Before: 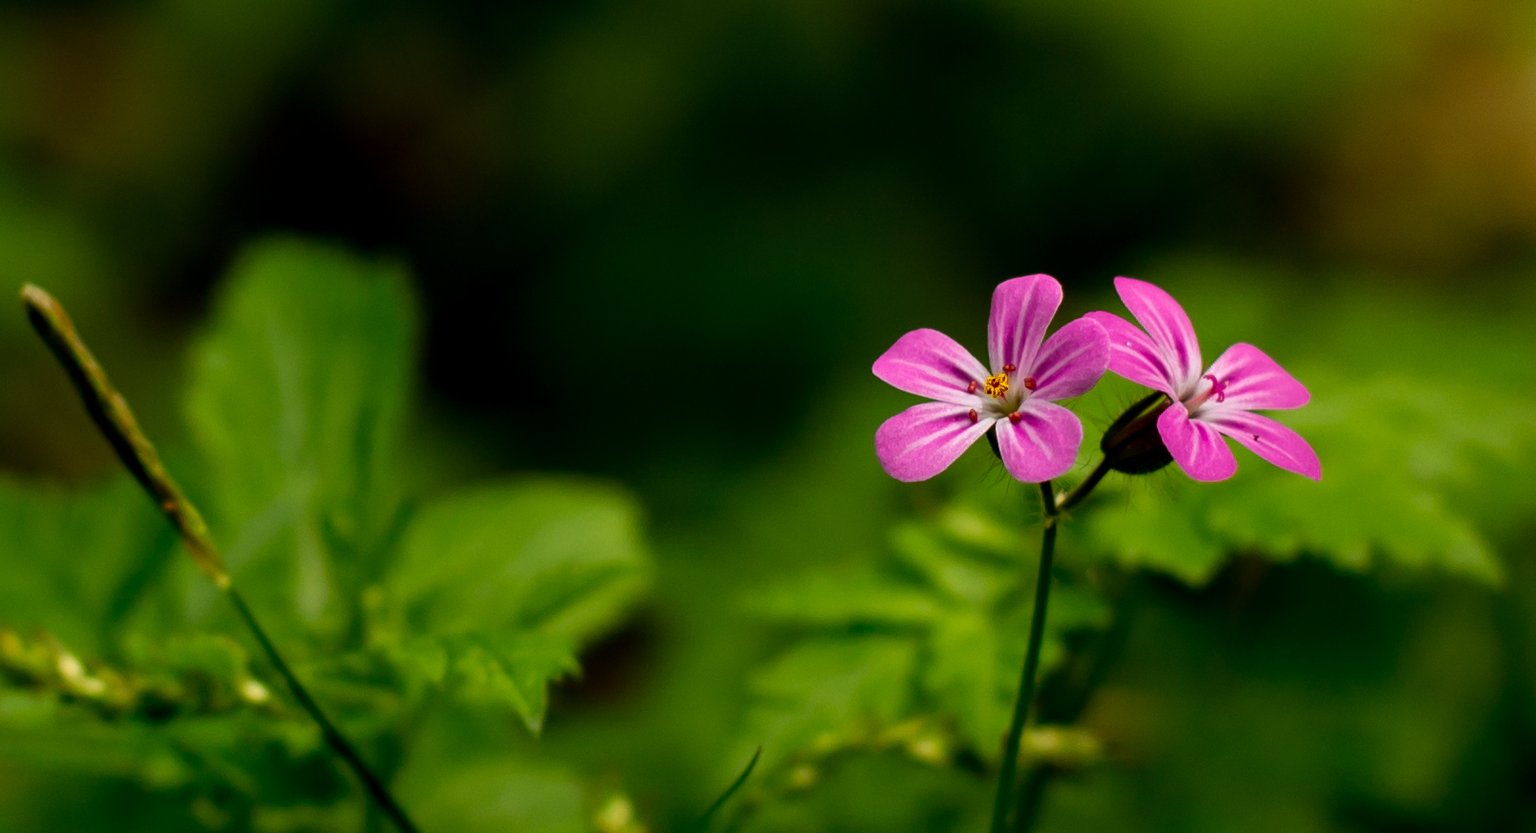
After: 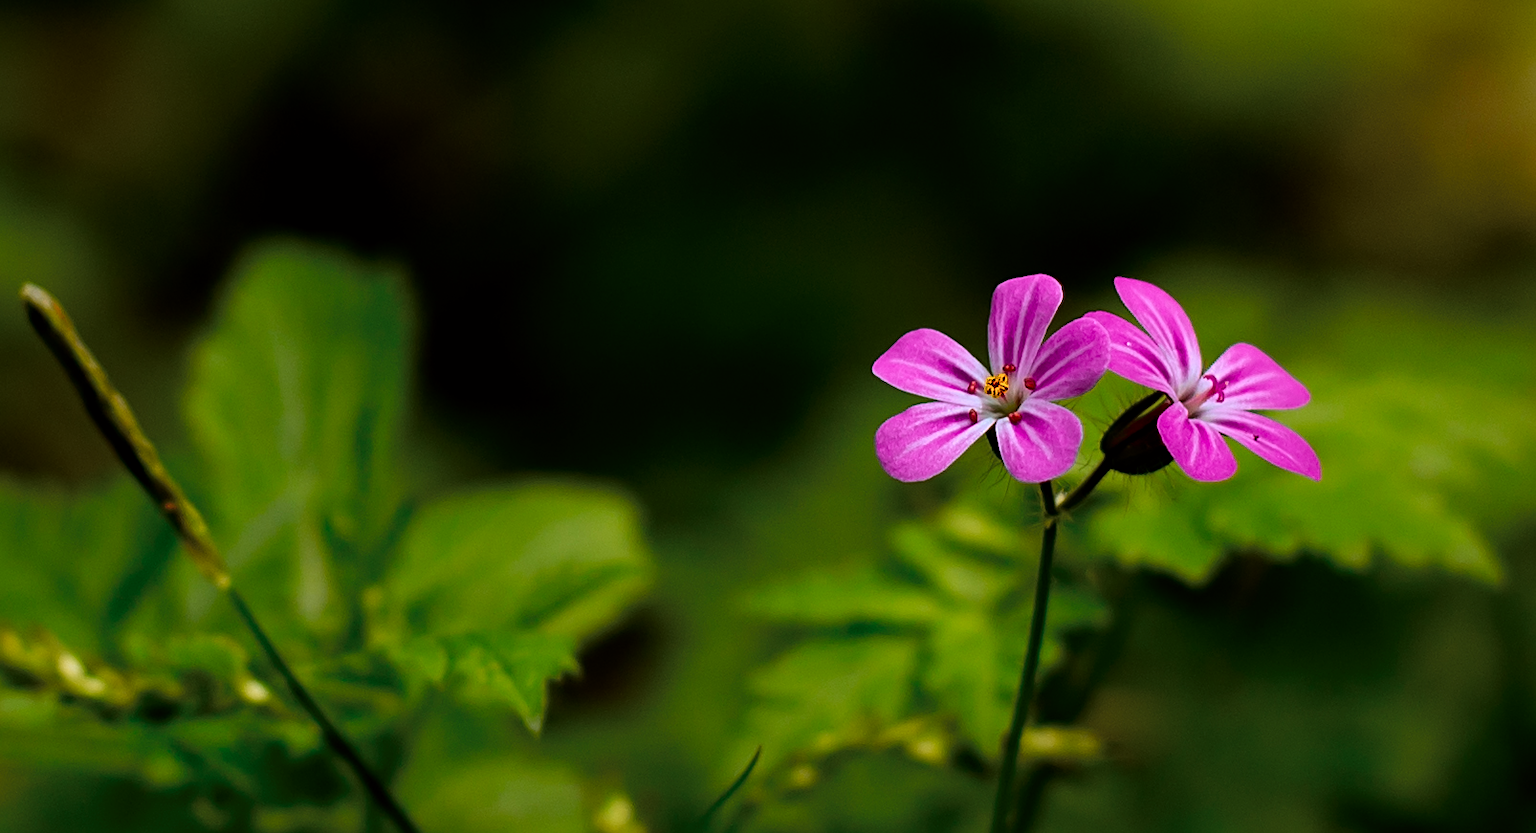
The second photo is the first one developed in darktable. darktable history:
tone curve: curves: ch0 [(0, 0) (0.087, 0.054) (0.281, 0.245) (0.532, 0.514) (0.835, 0.818) (0.994, 0.955)]; ch1 [(0, 0) (0.27, 0.195) (0.406, 0.435) (0.452, 0.474) (0.495, 0.5) (0.514, 0.508) (0.537, 0.556) (0.654, 0.689) (1, 1)]; ch2 [(0, 0) (0.269, 0.299) (0.459, 0.441) (0.498, 0.499) (0.523, 0.52) (0.551, 0.549) (0.633, 0.625) (0.659, 0.681) (0.718, 0.764) (1, 1)], color space Lab, independent channels, preserve colors none
color correction: highlights a* -4.18, highlights b* -10.81
color calibration: illuminant as shot in camera, x 0.358, y 0.373, temperature 4628.91 K
sharpen: on, module defaults
